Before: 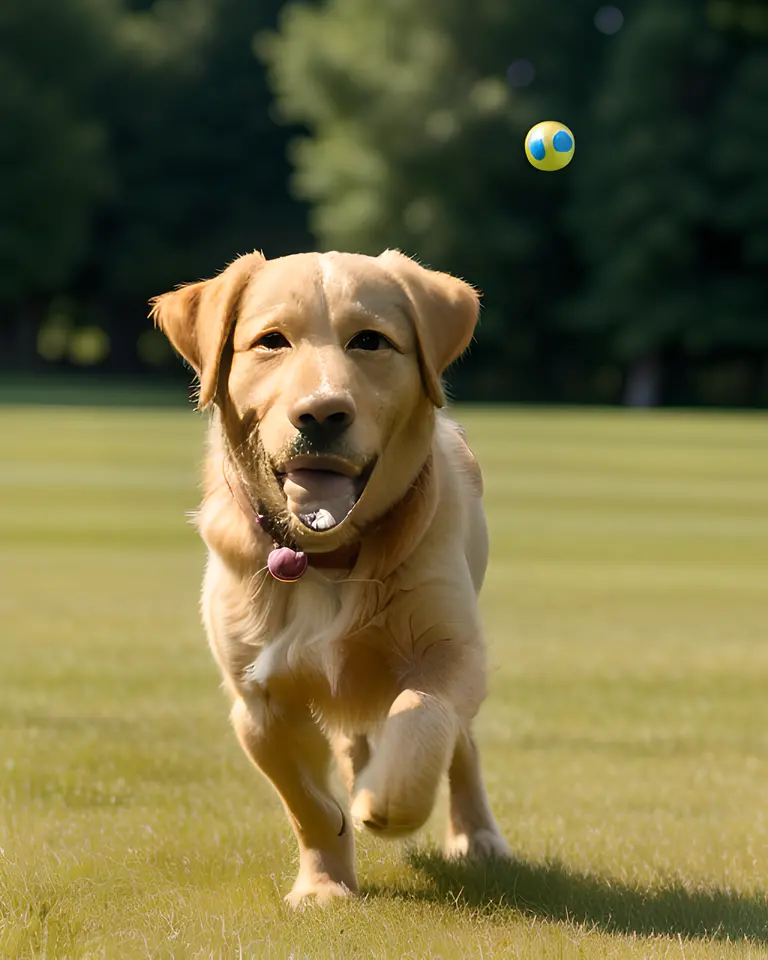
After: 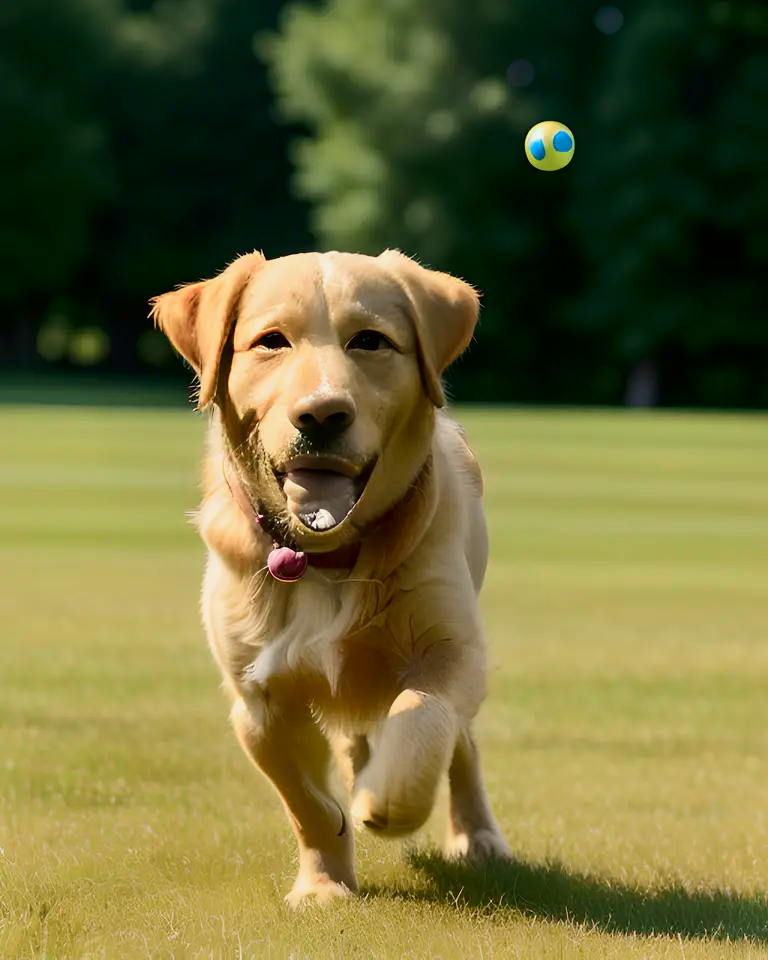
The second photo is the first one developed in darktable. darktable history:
tone curve: curves: ch0 [(0, 0) (0.068, 0.031) (0.175, 0.132) (0.337, 0.304) (0.498, 0.511) (0.748, 0.762) (0.993, 0.954)]; ch1 [(0, 0) (0.294, 0.184) (0.359, 0.34) (0.362, 0.35) (0.43, 0.41) (0.476, 0.457) (0.499, 0.5) (0.529, 0.523) (0.677, 0.762) (1, 1)]; ch2 [(0, 0) (0.431, 0.419) (0.495, 0.502) (0.524, 0.534) (0.557, 0.56) (0.634, 0.654) (0.728, 0.722) (1, 1)], color space Lab, independent channels, preserve colors none
